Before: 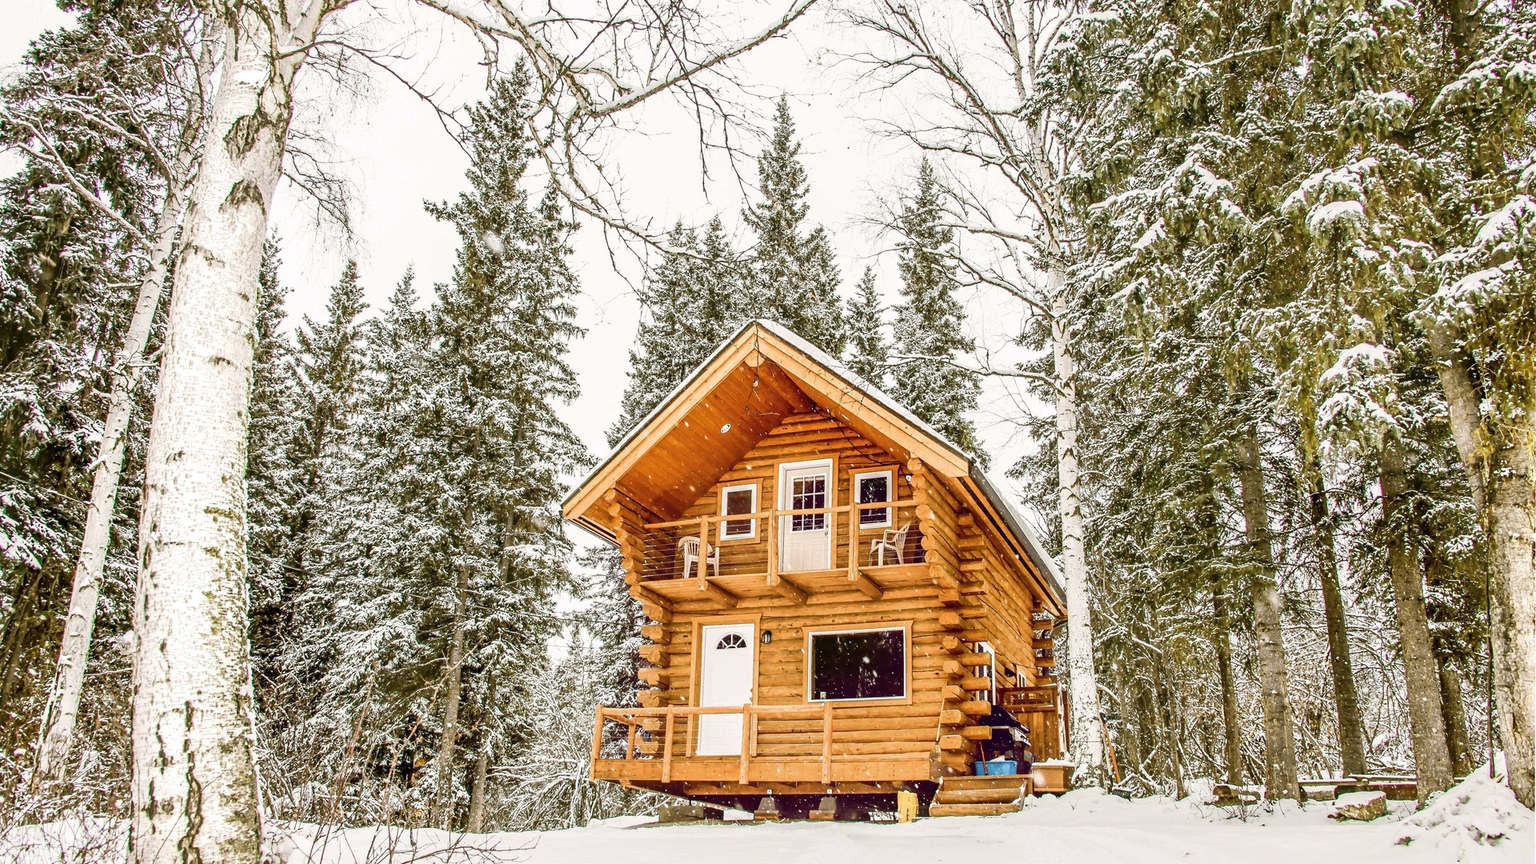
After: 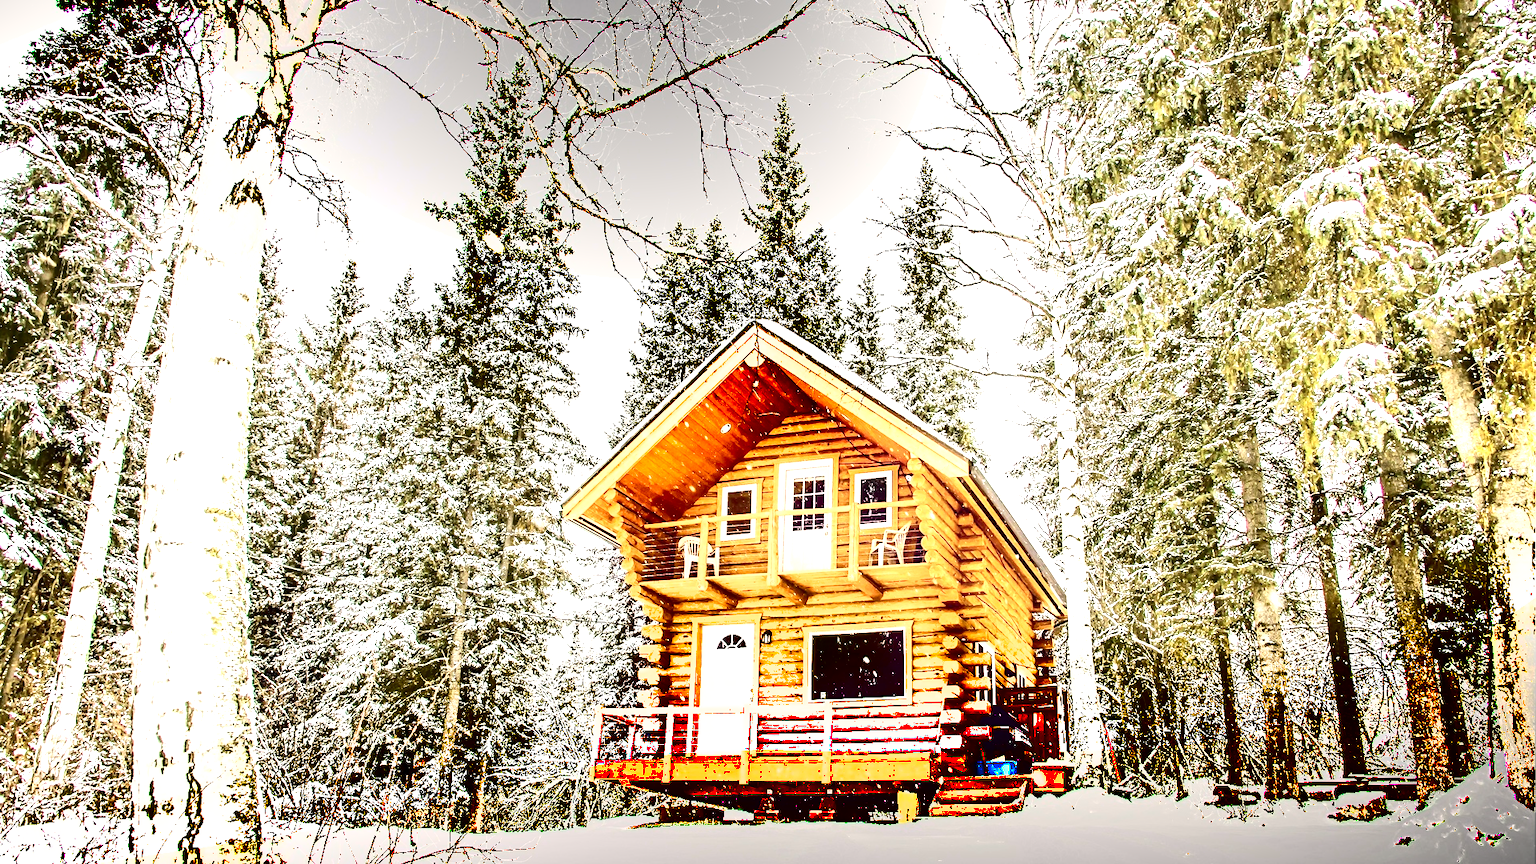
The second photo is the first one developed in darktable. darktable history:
shadows and highlights: radius 331.03, shadows 54.35, highlights -99.28, compress 94.6%, highlights color adjustment 72.35%, soften with gaussian
exposure: black level correction 0, exposure 1.497 EV, compensate exposure bias true, compensate highlight preservation false
contrast brightness saturation: contrast 0.271
